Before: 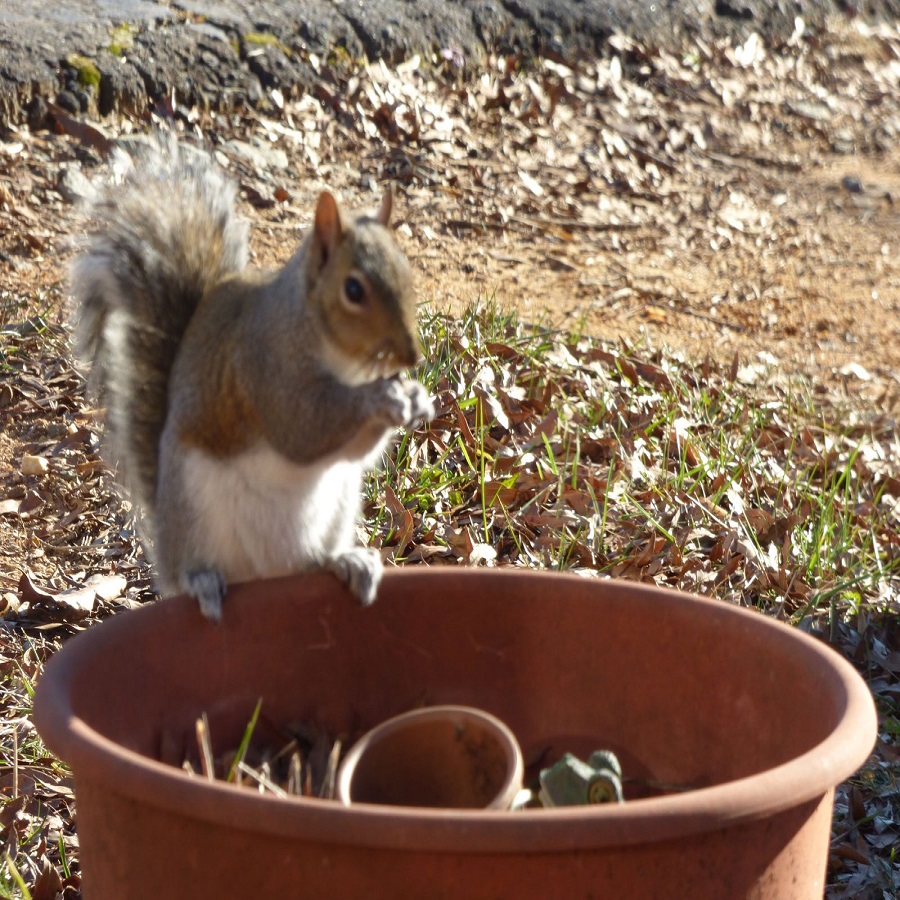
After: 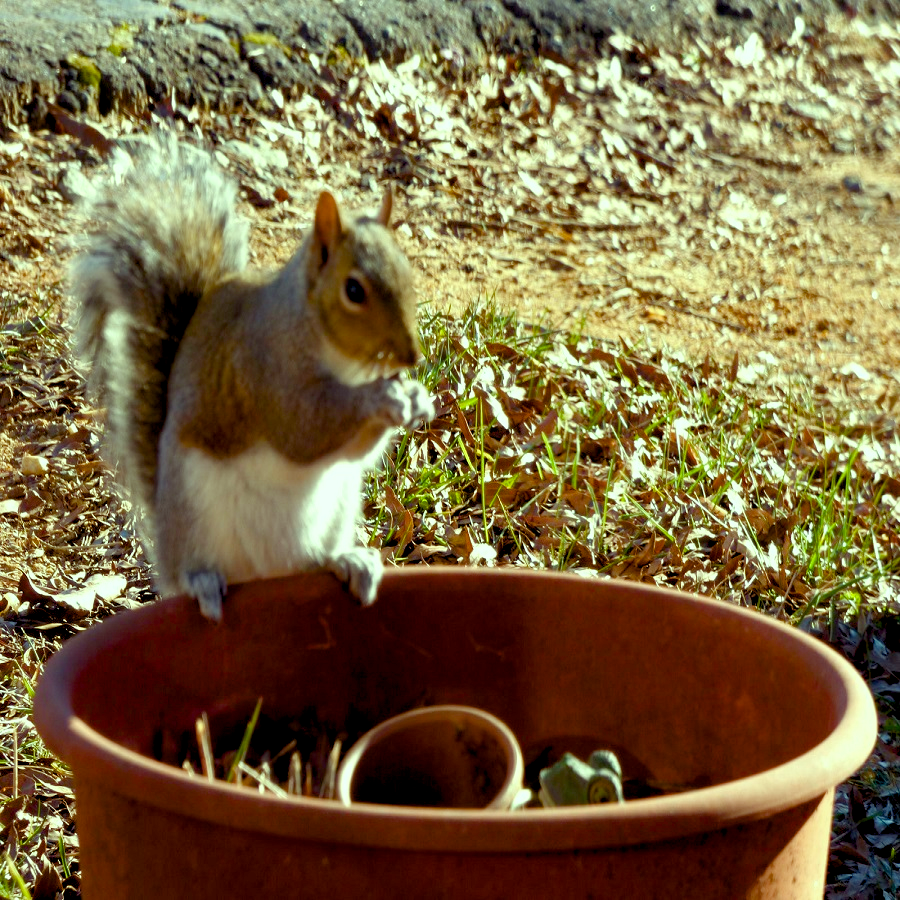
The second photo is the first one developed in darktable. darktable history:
color balance rgb: highlights gain › luminance 15.224%, highlights gain › chroma 7.047%, highlights gain › hue 126.72°, global offset › luminance -1.423%, perceptual saturation grading › global saturation 0.743%, perceptual saturation grading › mid-tones 6.32%, perceptual saturation grading › shadows 71.83%
